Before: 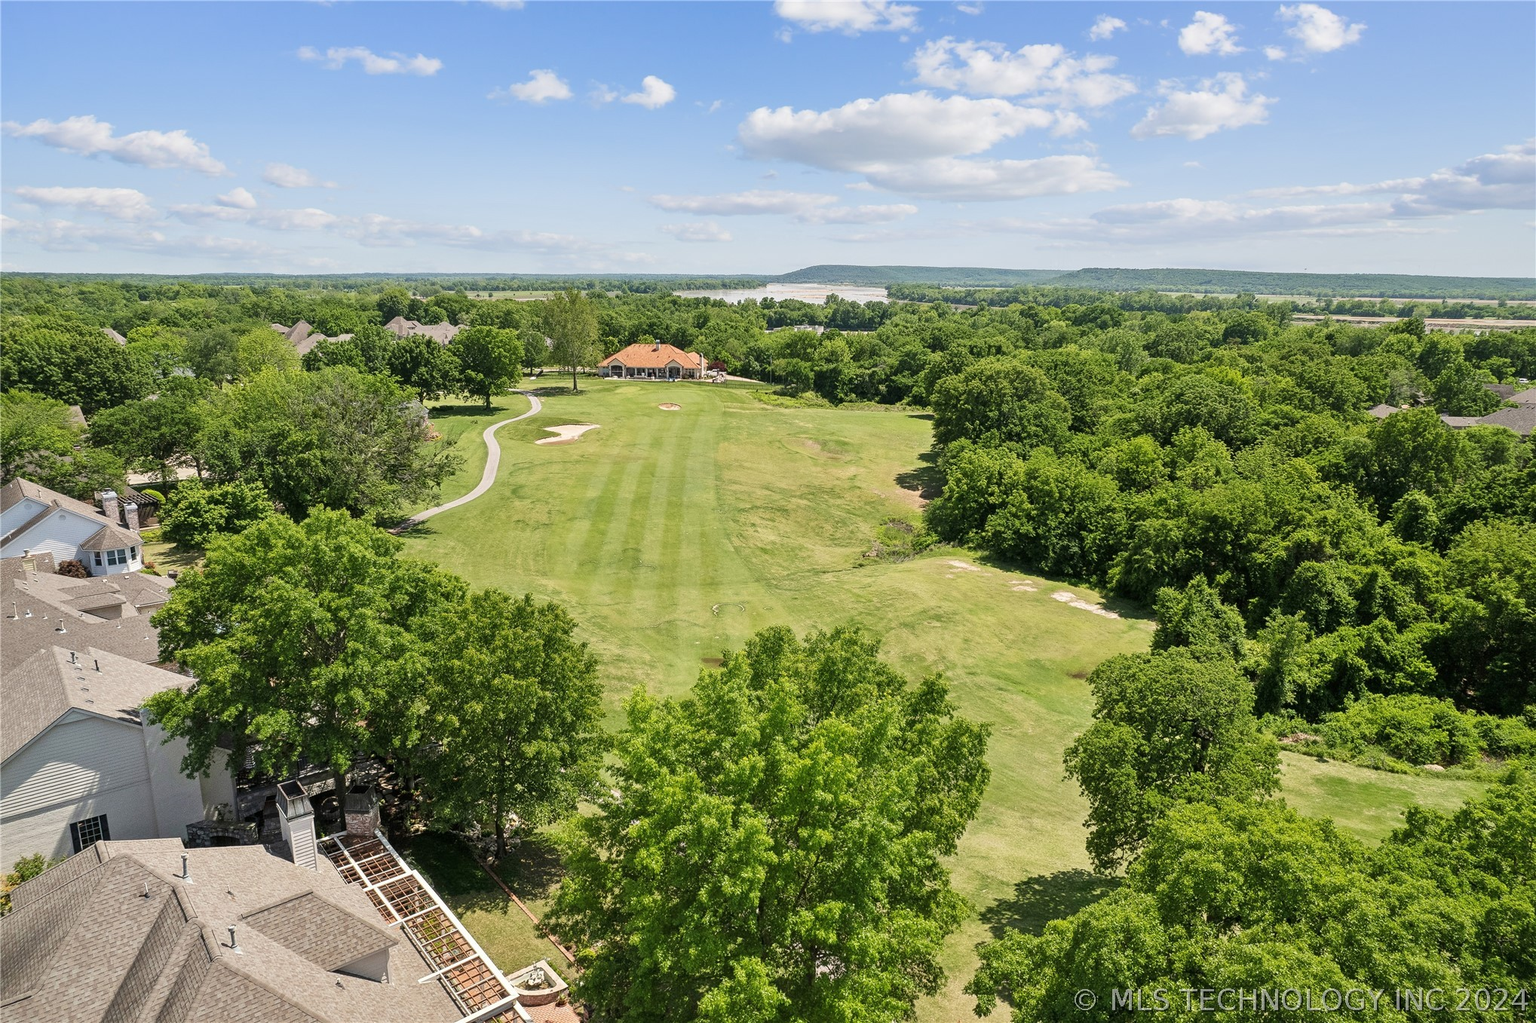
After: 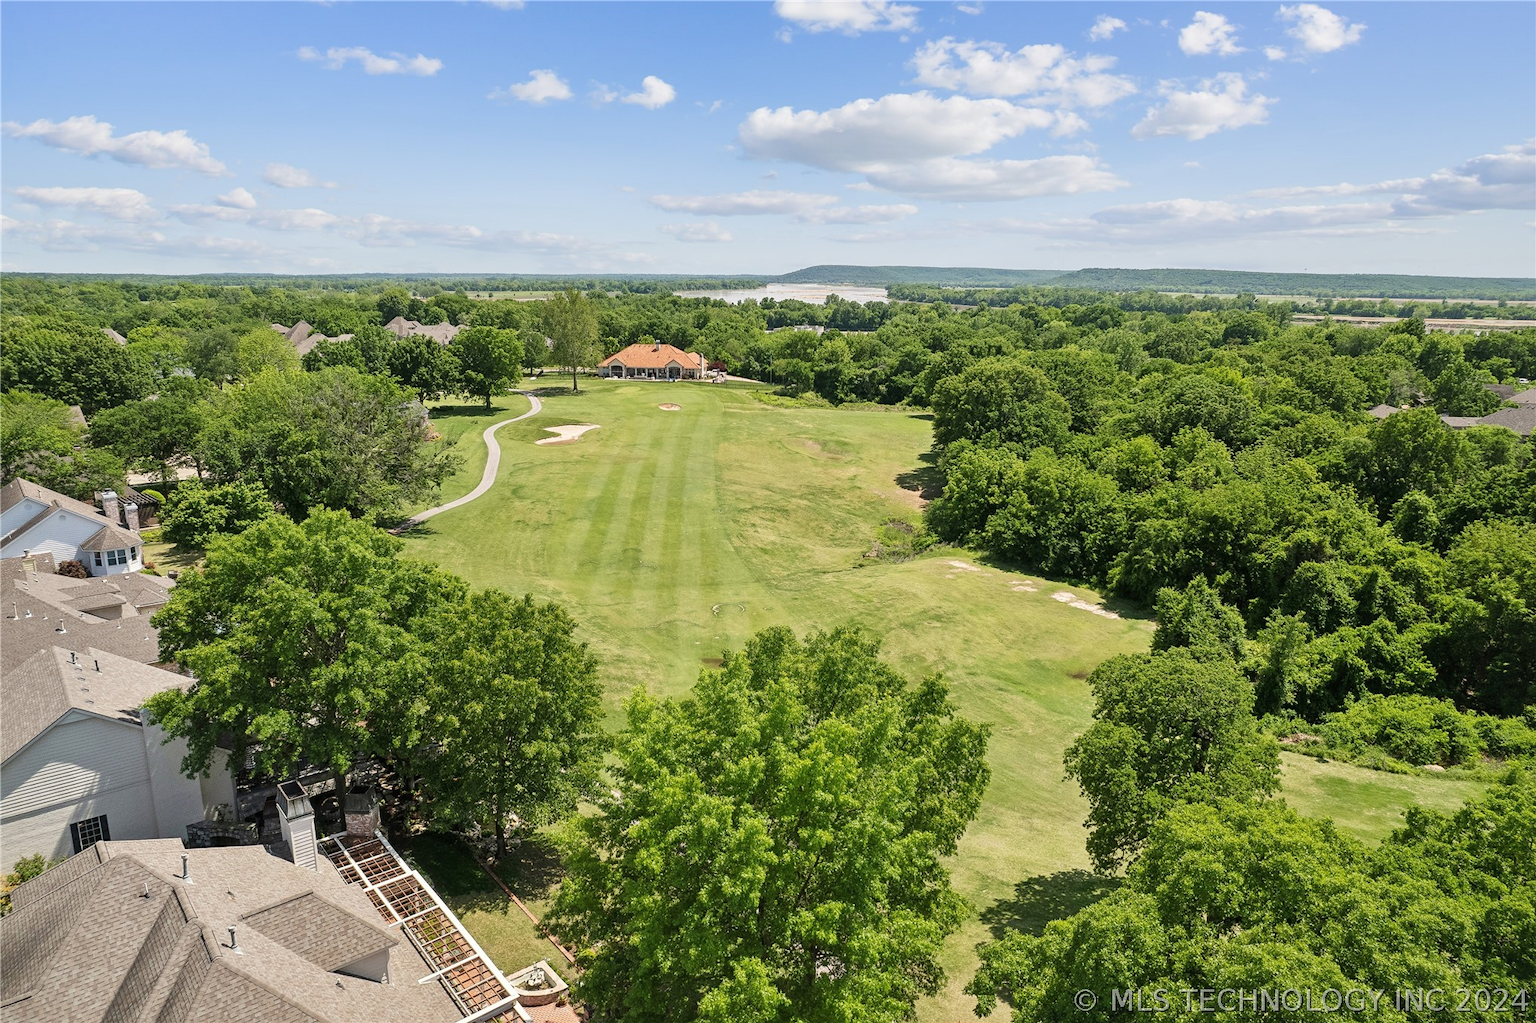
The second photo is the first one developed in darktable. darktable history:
shadows and highlights: shadows 62.13, white point adjustment 0.309, highlights -34.56, compress 84.19%
